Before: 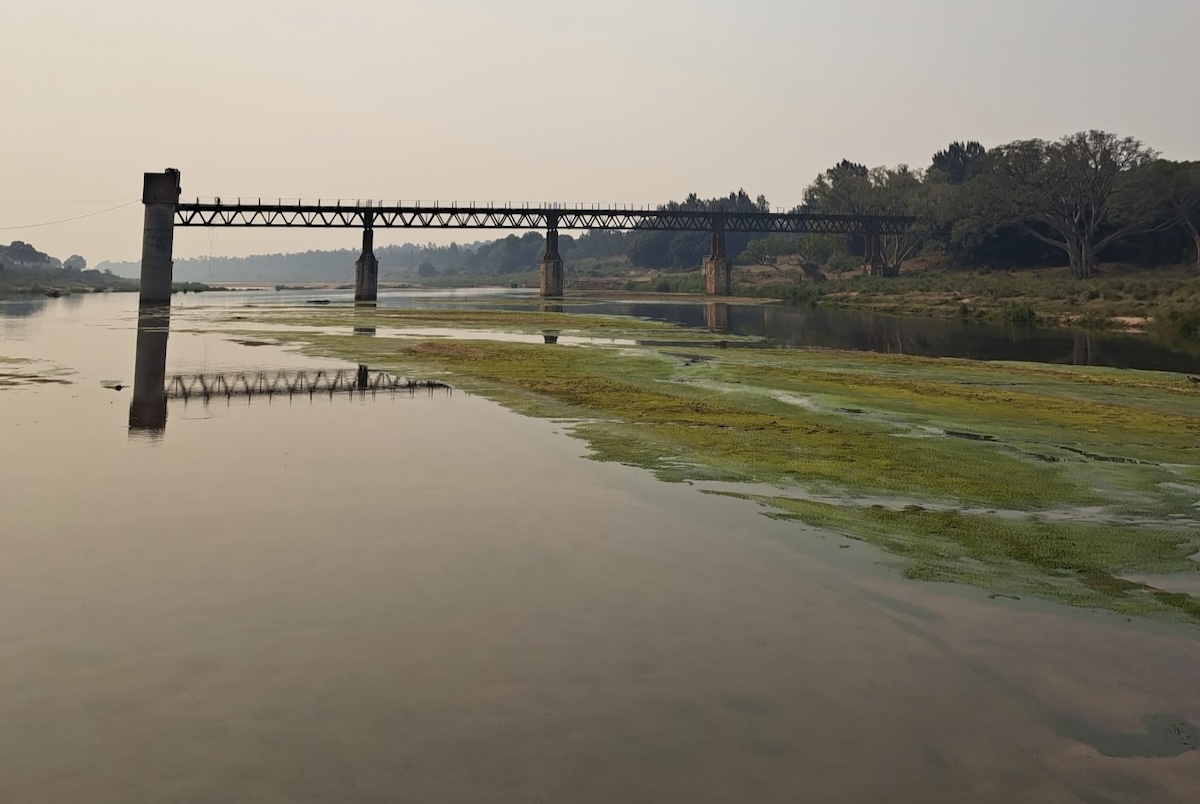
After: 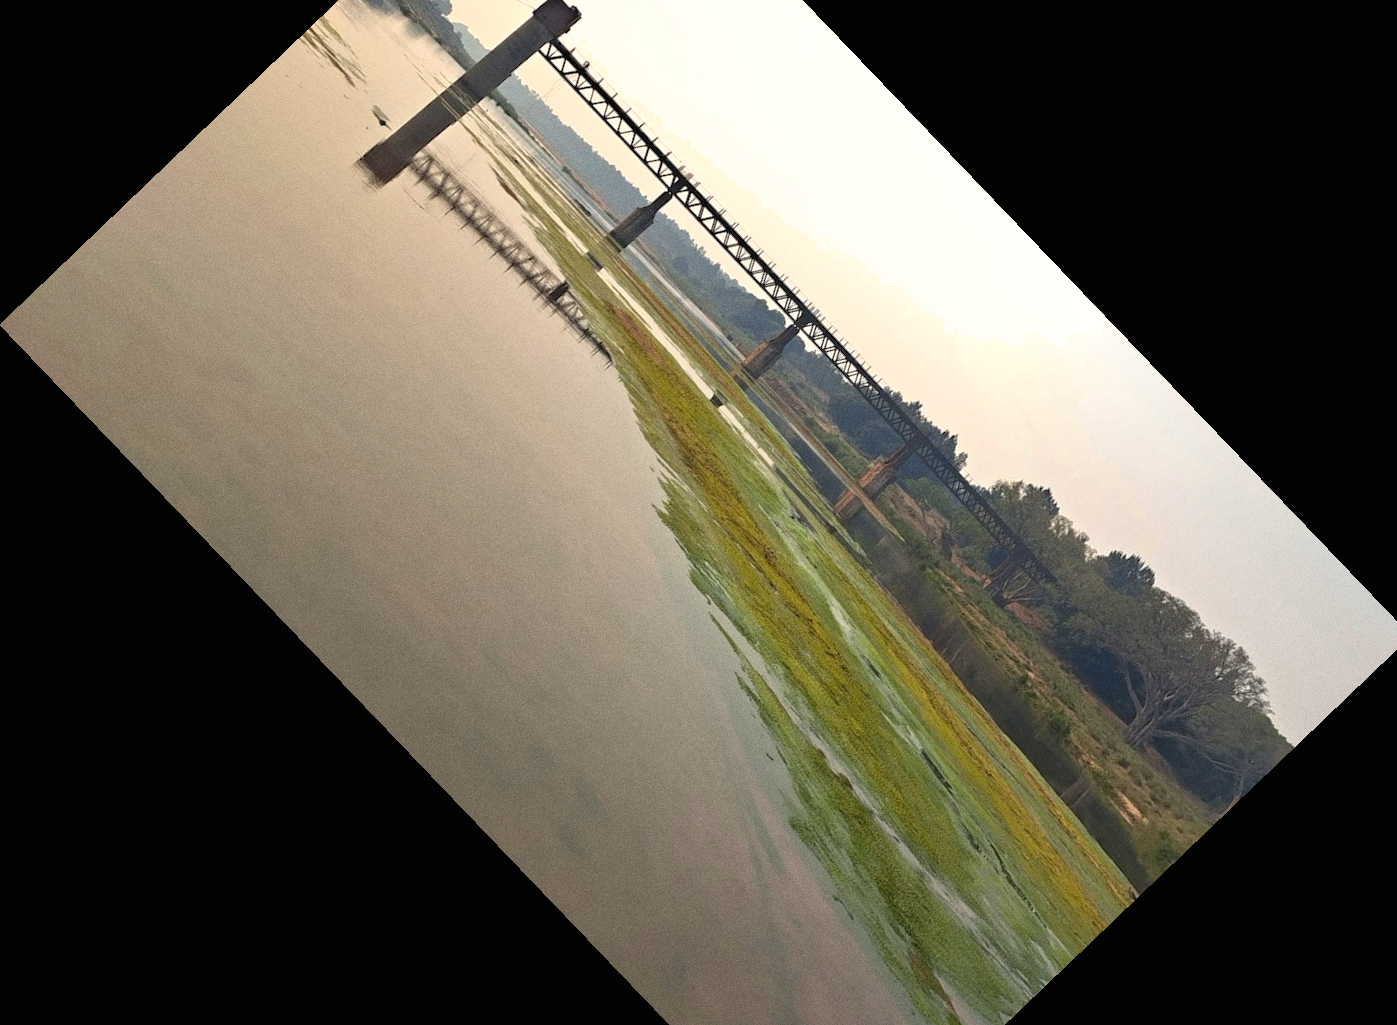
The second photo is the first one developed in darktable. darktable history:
exposure: black level correction 0, exposure 0.7 EV, compensate exposure bias true, compensate highlight preservation false
grain: on, module defaults
shadows and highlights: on, module defaults
crop and rotate: angle -46.26°, top 16.234%, right 0.912%, bottom 11.704%
